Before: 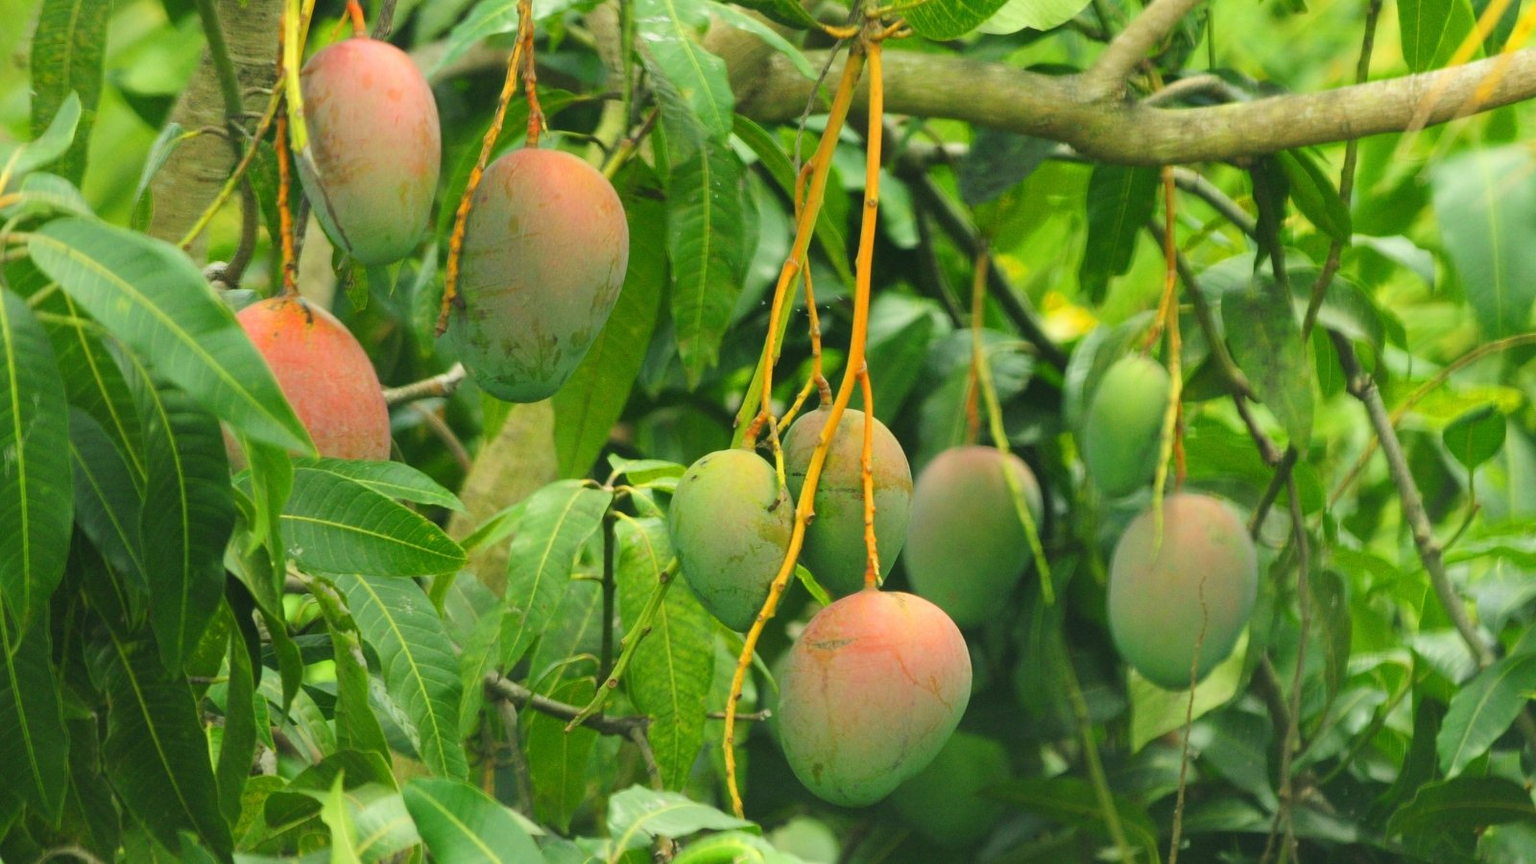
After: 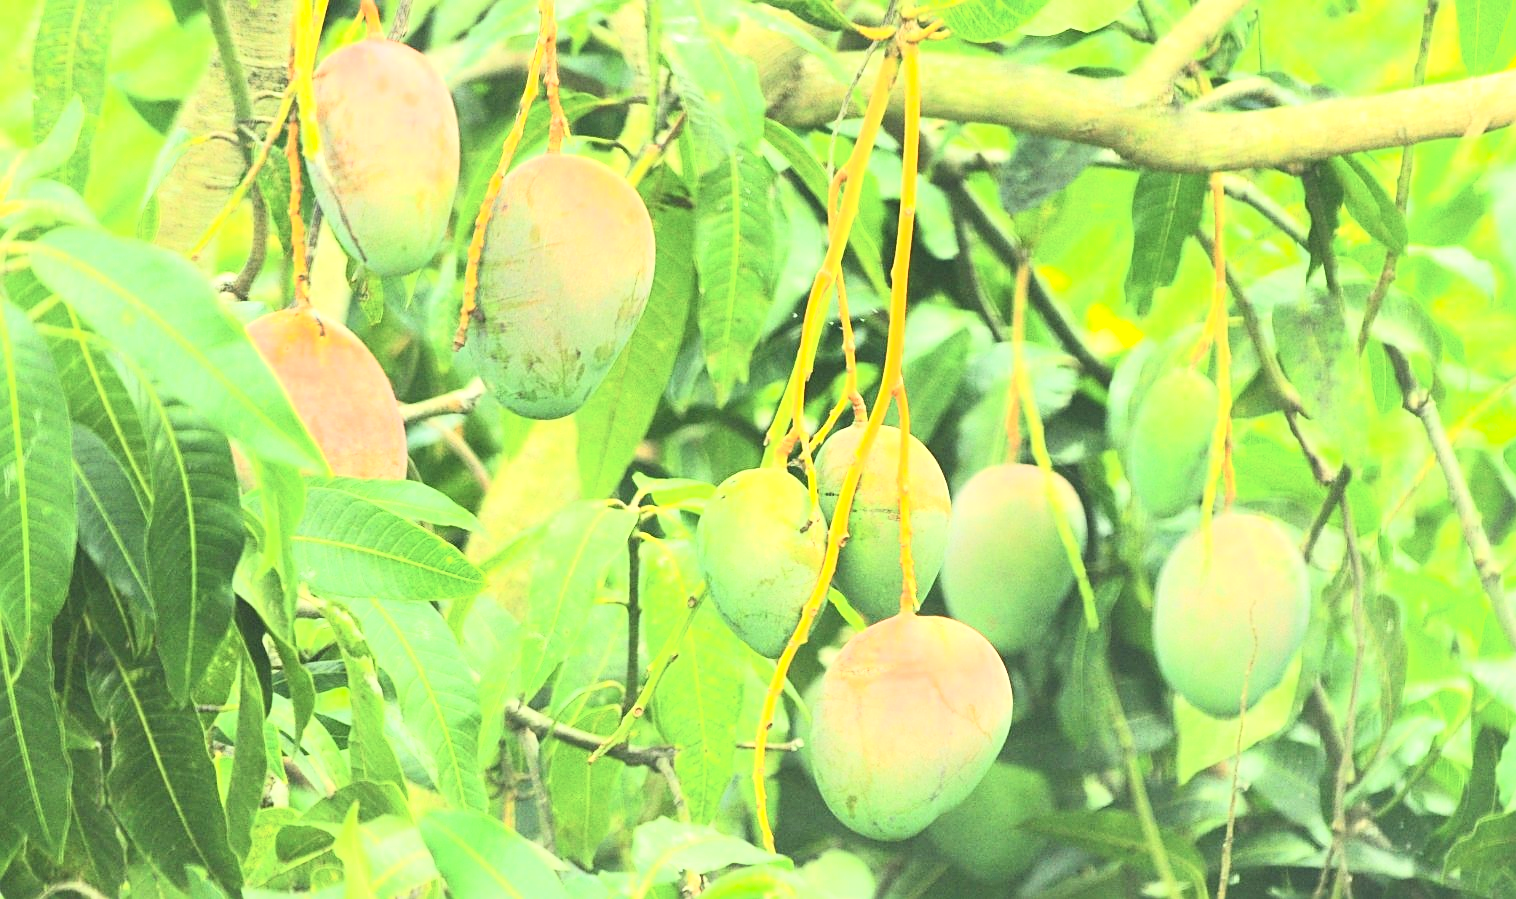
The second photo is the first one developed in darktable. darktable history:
crop and rotate: left 0%, right 5.234%
contrast brightness saturation: contrast 0.393, brightness 0.516
exposure: black level correction 0, exposure 1.096 EV, compensate highlight preservation false
sharpen: on, module defaults
